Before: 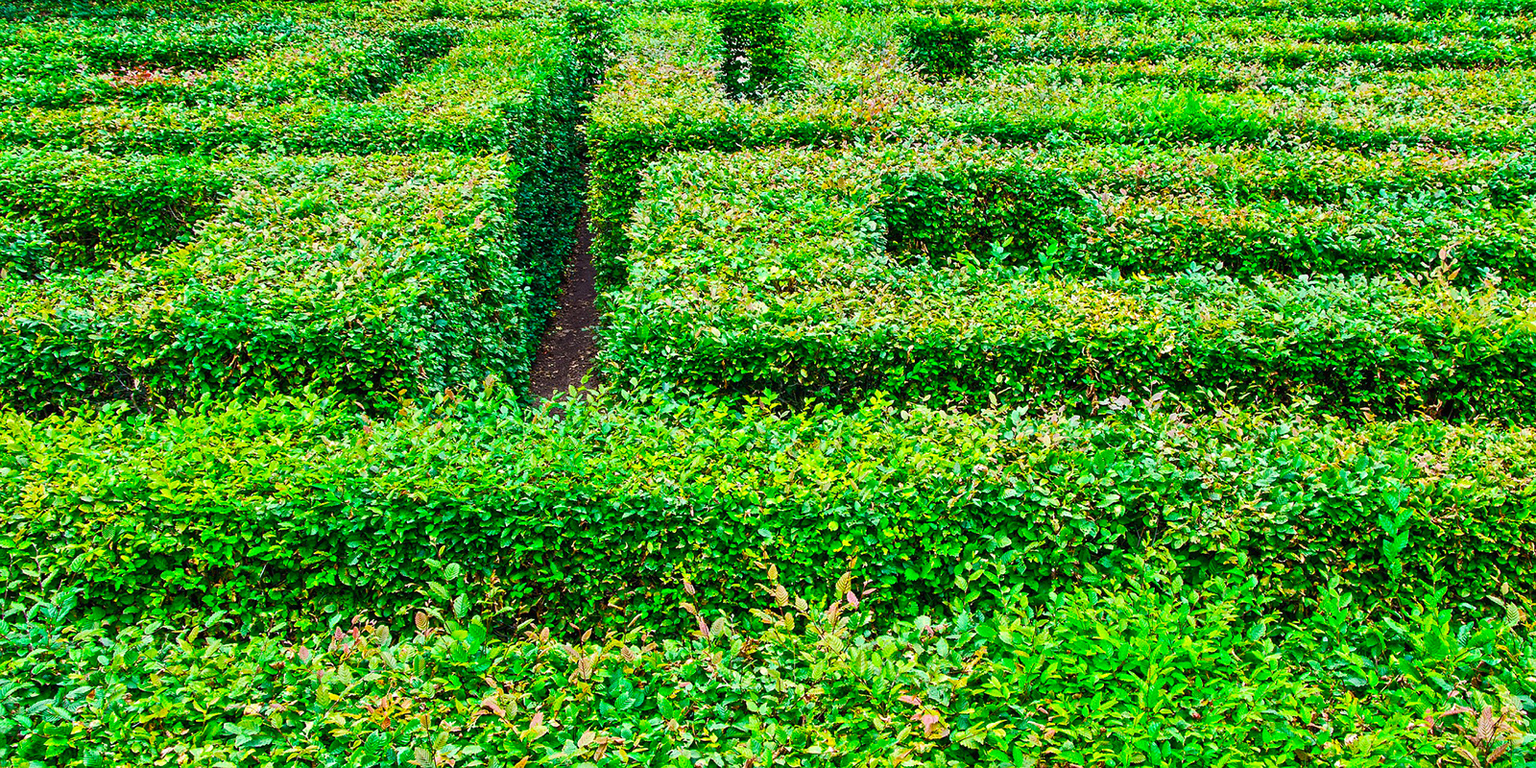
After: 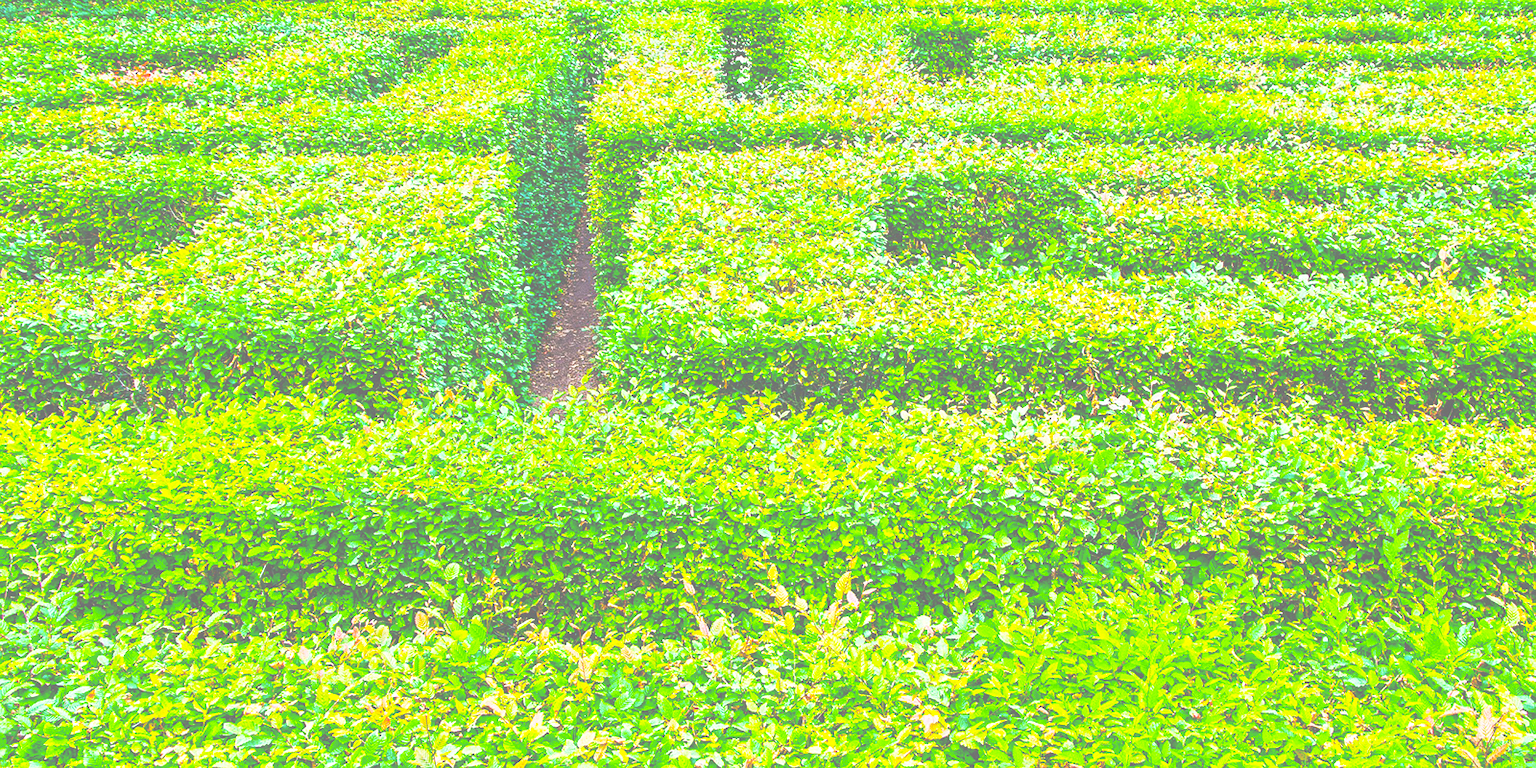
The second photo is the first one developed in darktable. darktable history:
exposure: black level correction -0.062, exposure -0.05 EV, compensate highlight preservation false
base curve: curves: ch0 [(0, 0.003) (0.001, 0.002) (0.006, 0.004) (0.02, 0.022) (0.048, 0.086) (0.094, 0.234) (0.162, 0.431) (0.258, 0.629) (0.385, 0.8) (0.548, 0.918) (0.751, 0.988) (1, 1)], preserve colors none
color balance rgb: perceptual saturation grading › global saturation 25%, perceptual brilliance grading › mid-tones 10%, perceptual brilliance grading › shadows 15%, global vibrance 20%
